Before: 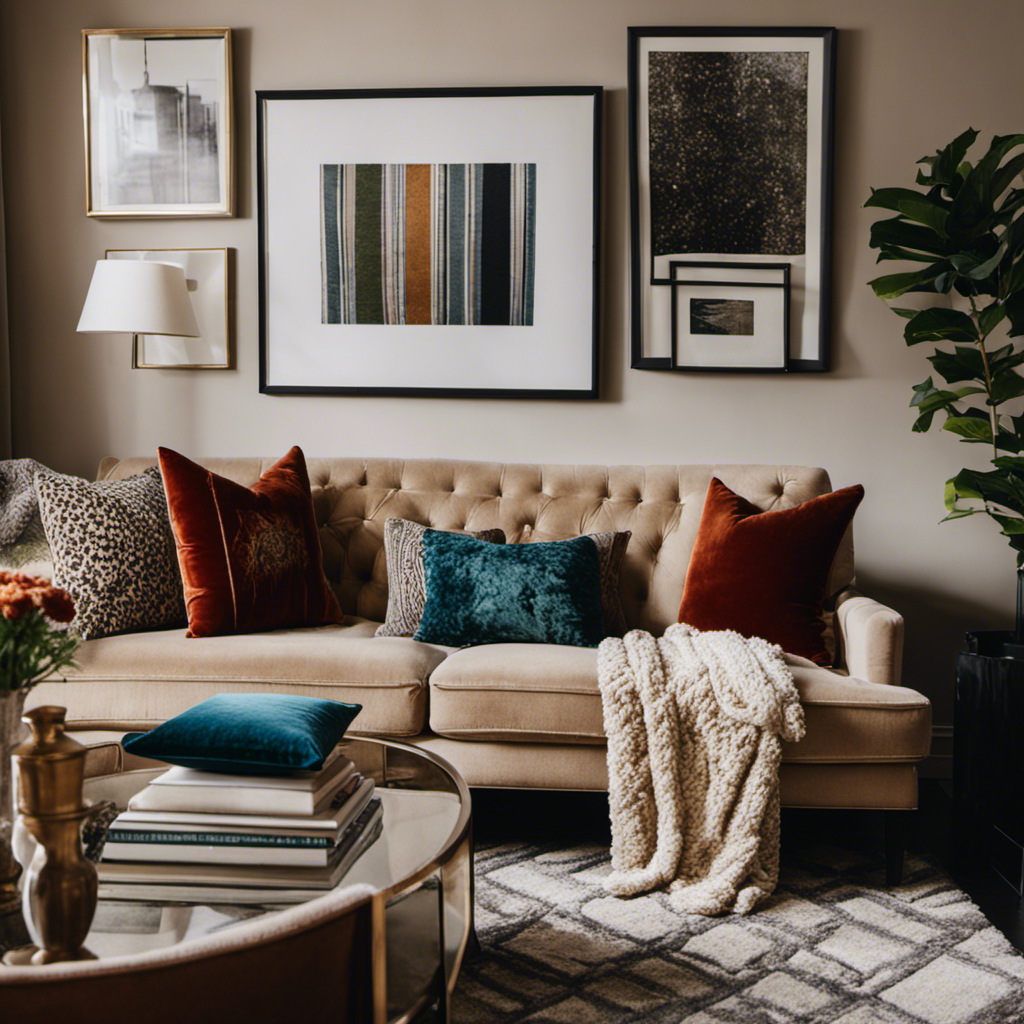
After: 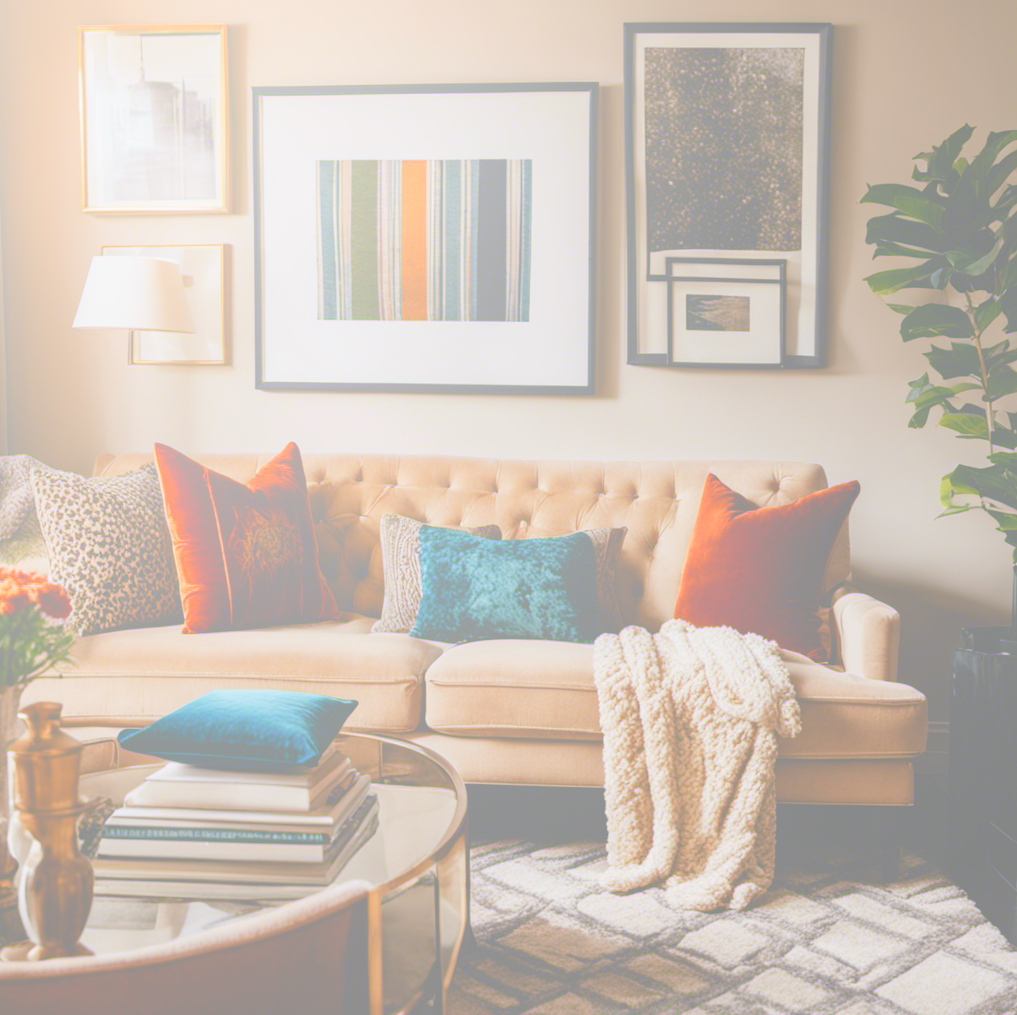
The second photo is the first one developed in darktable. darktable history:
white balance: emerald 1
exposure: black level correction 0.001, exposure -0.2 EV, compensate highlight preservation false
crop: left 0.434%, top 0.485%, right 0.244%, bottom 0.386%
bloom: size 70%, threshold 25%, strength 70%
